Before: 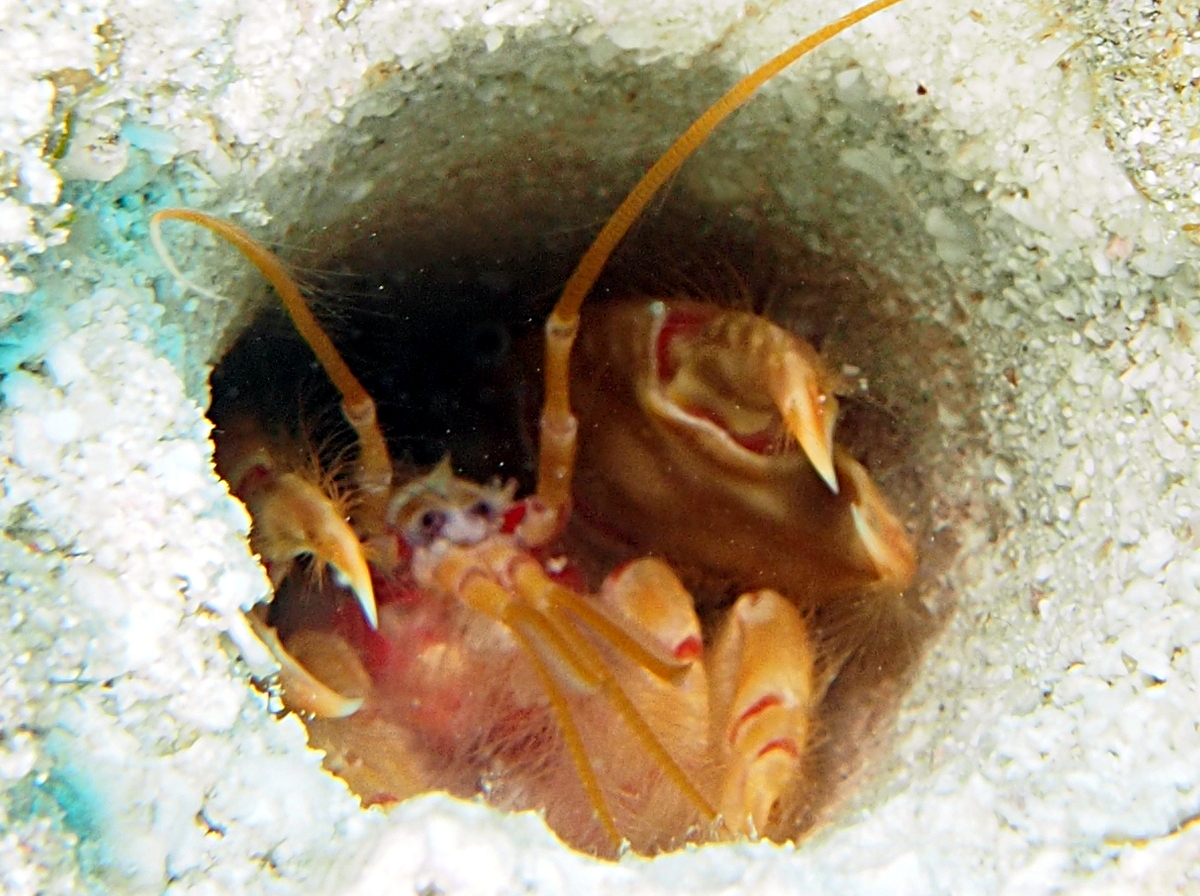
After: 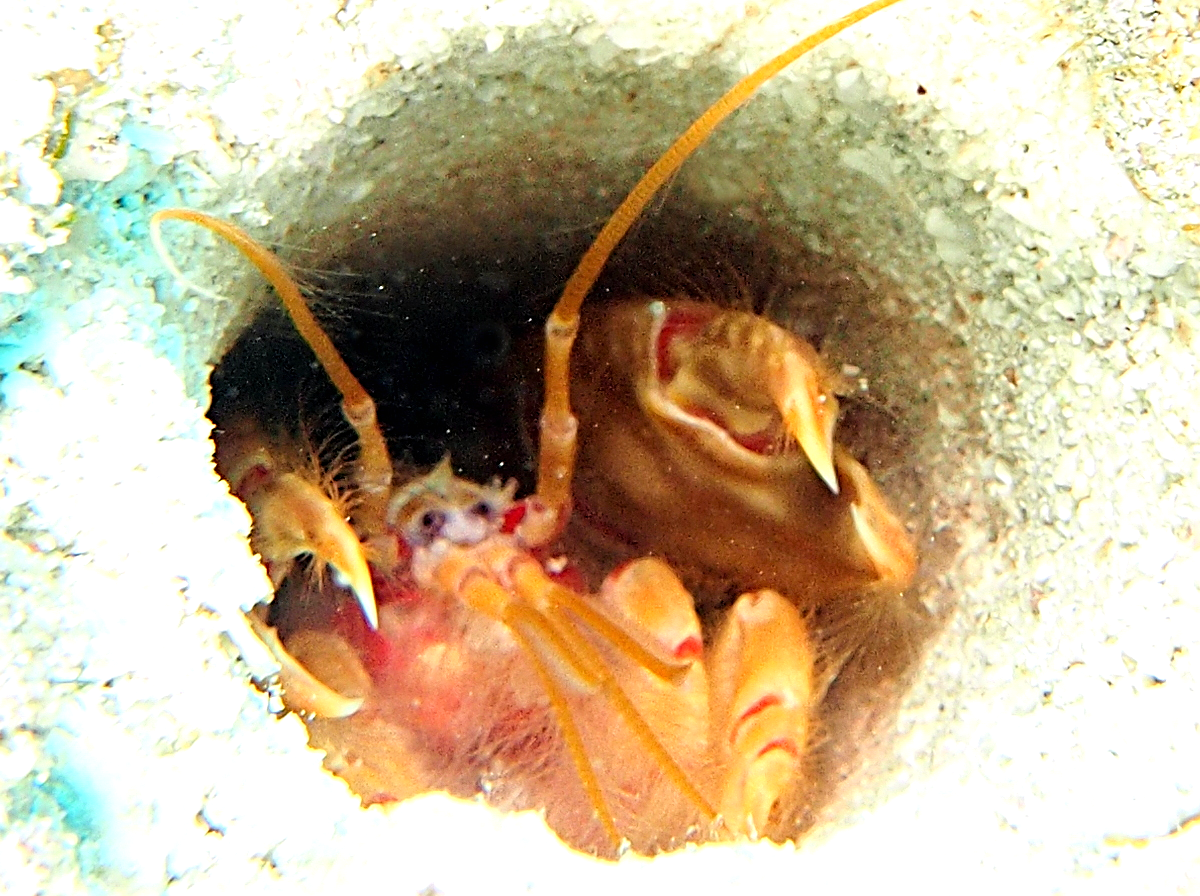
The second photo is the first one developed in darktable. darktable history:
exposure: black level correction 0, exposure 0.701 EV, compensate exposure bias true, compensate highlight preservation false
sharpen: on, module defaults
levels: levels [0, 0.492, 0.984]
tone curve: curves: ch0 [(0, 0) (0.07, 0.052) (0.23, 0.254) (0.486, 0.53) (0.822, 0.825) (0.994, 0.955)]; ch1 [(0, 0) (0.226, 0.261) (0.379, 0.442) (0.469, 0.472) (0.495, 0.495) (0.514, 0.504) (0.561, 0.568) (0.59, 0.612) (1, 1)]; ch2 [(0, 0) (0.269, 0.299) (0.459, 0.441) (0.498, 0.499) (0.523, 0.52) (0.551, 0.576) (0.629, 0.643) (0.659, 0.681) (0.718, 0.764) (1, 1)]
